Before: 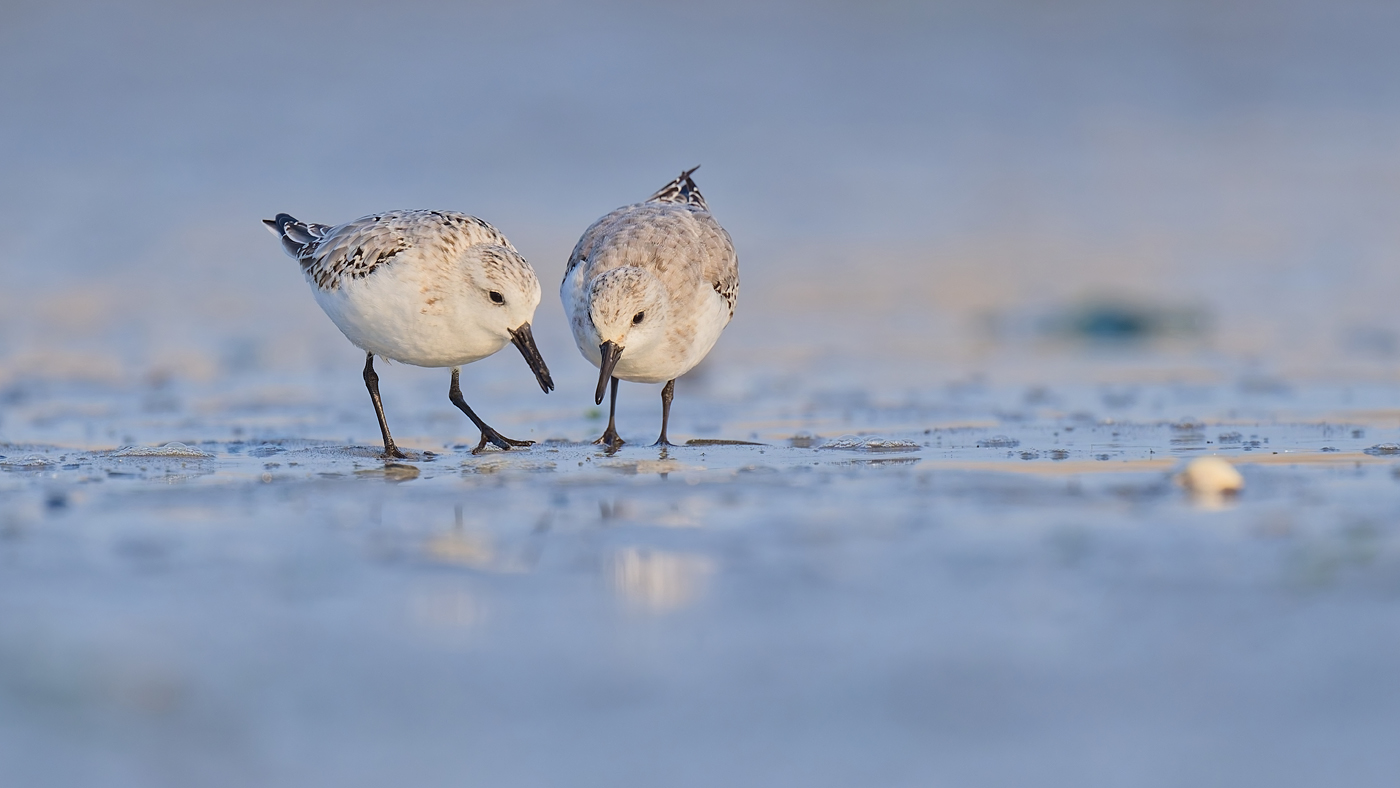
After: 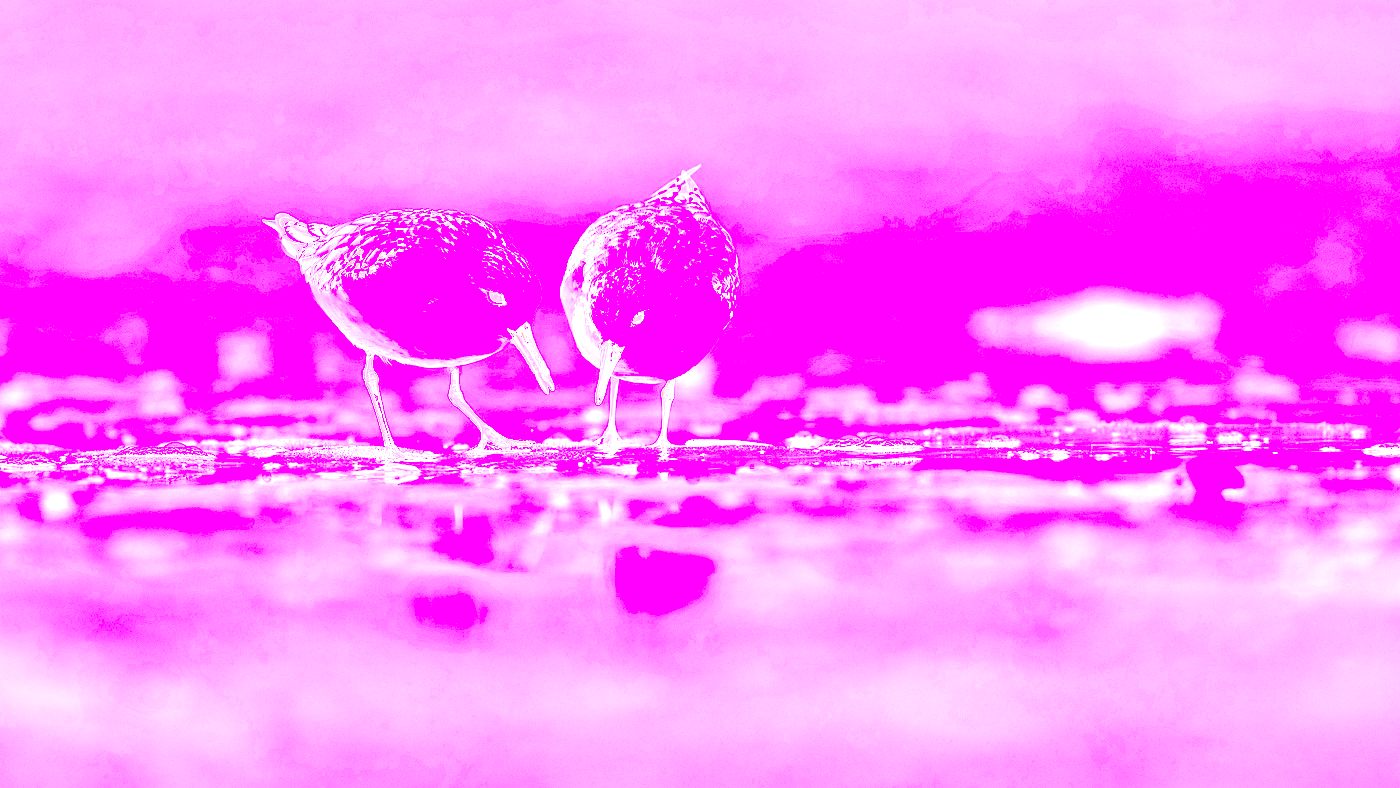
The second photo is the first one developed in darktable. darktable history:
white balance: red 8, blue 8
local contrast: on, module defaults
